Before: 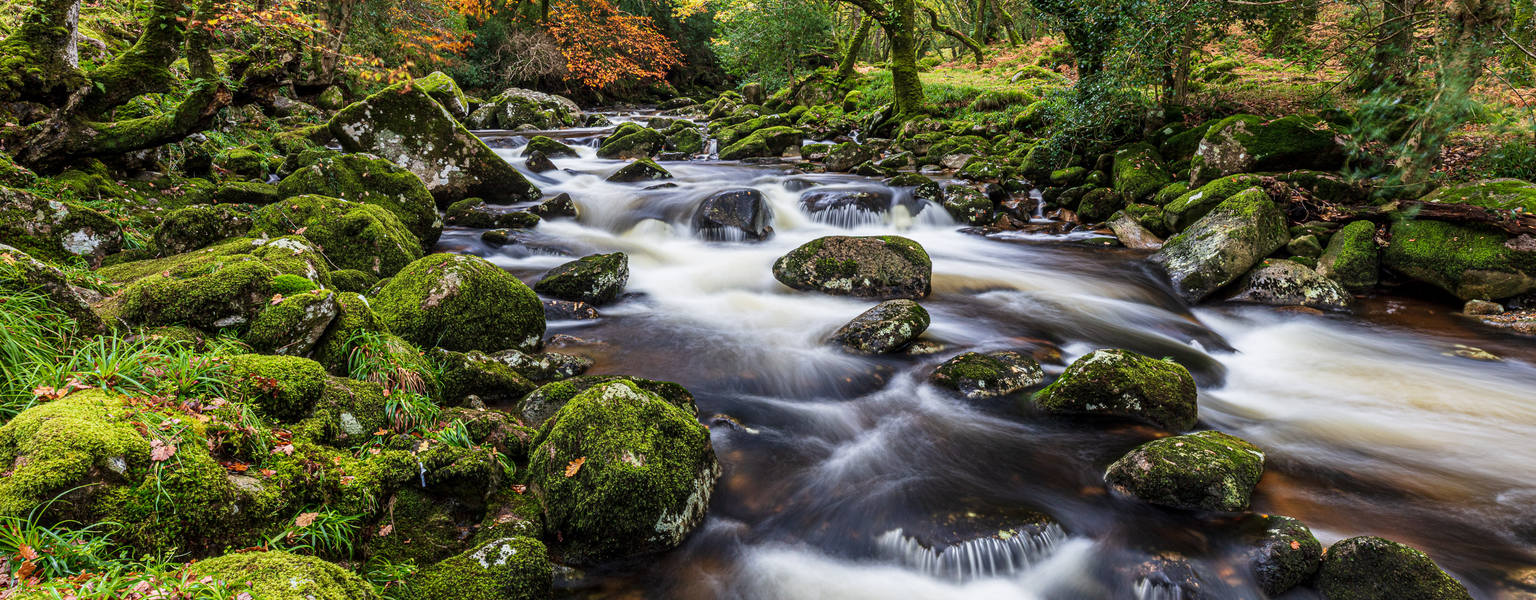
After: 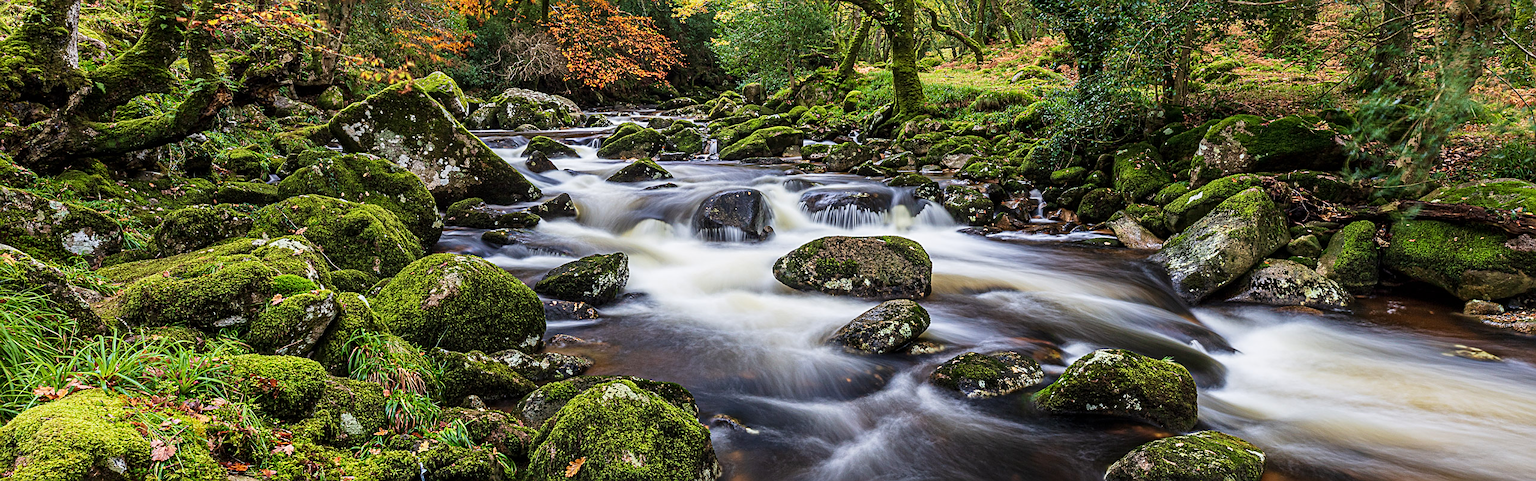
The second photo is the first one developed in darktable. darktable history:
crop: bottom 19.644%
velvia: strength 6%
sharpen: on, module defaults
